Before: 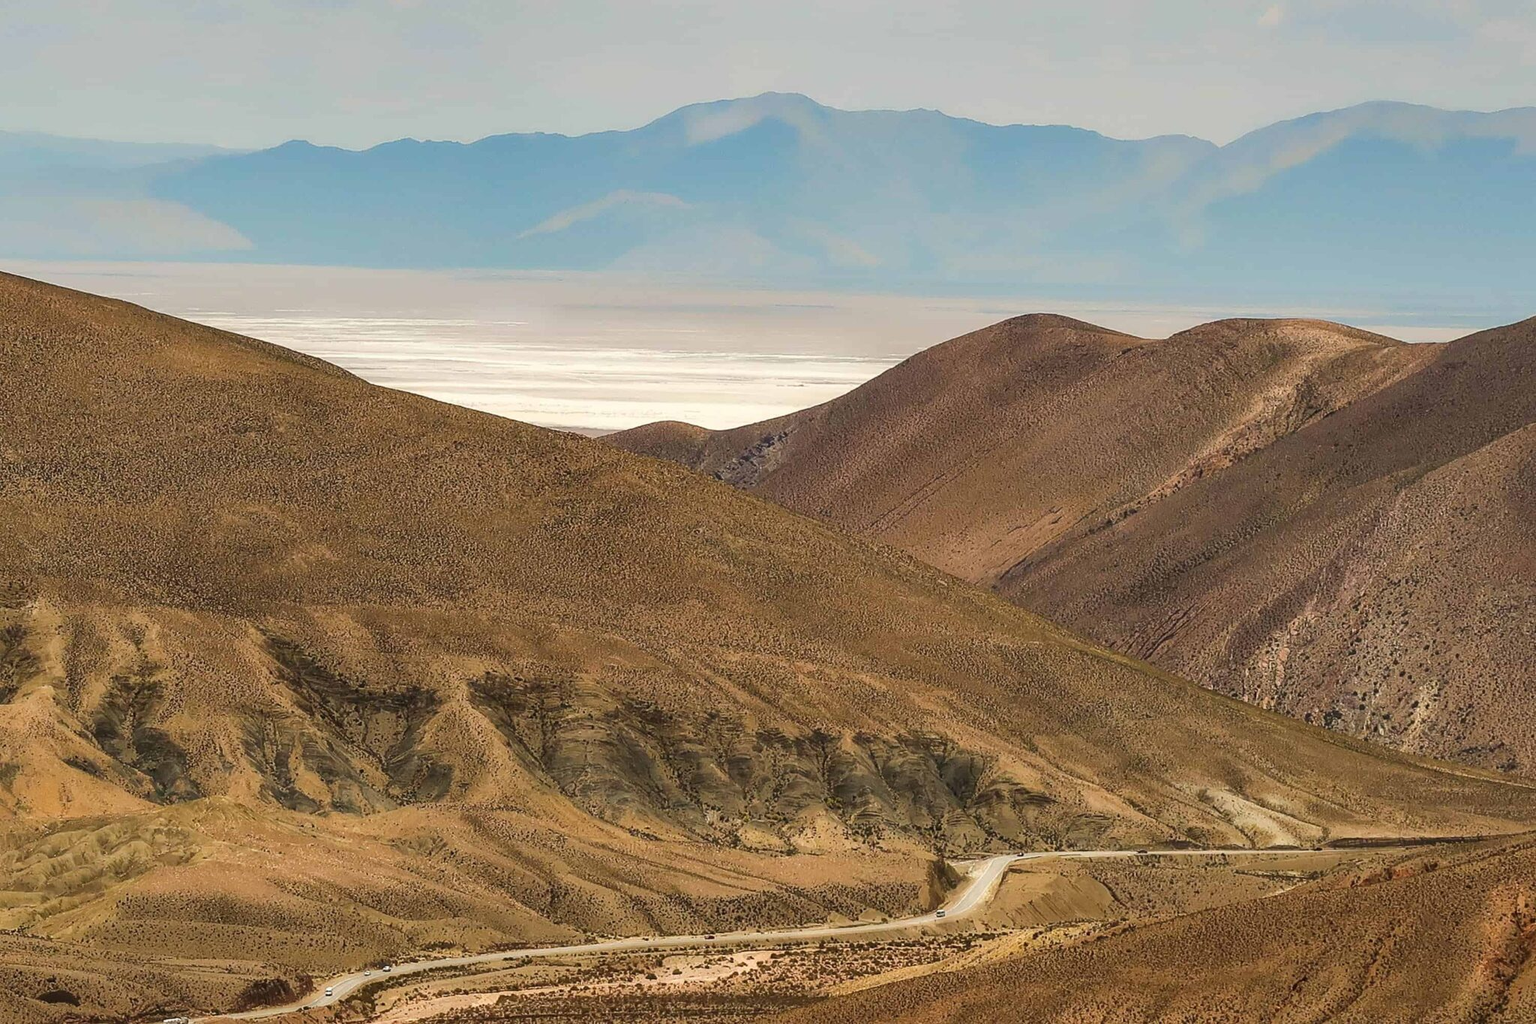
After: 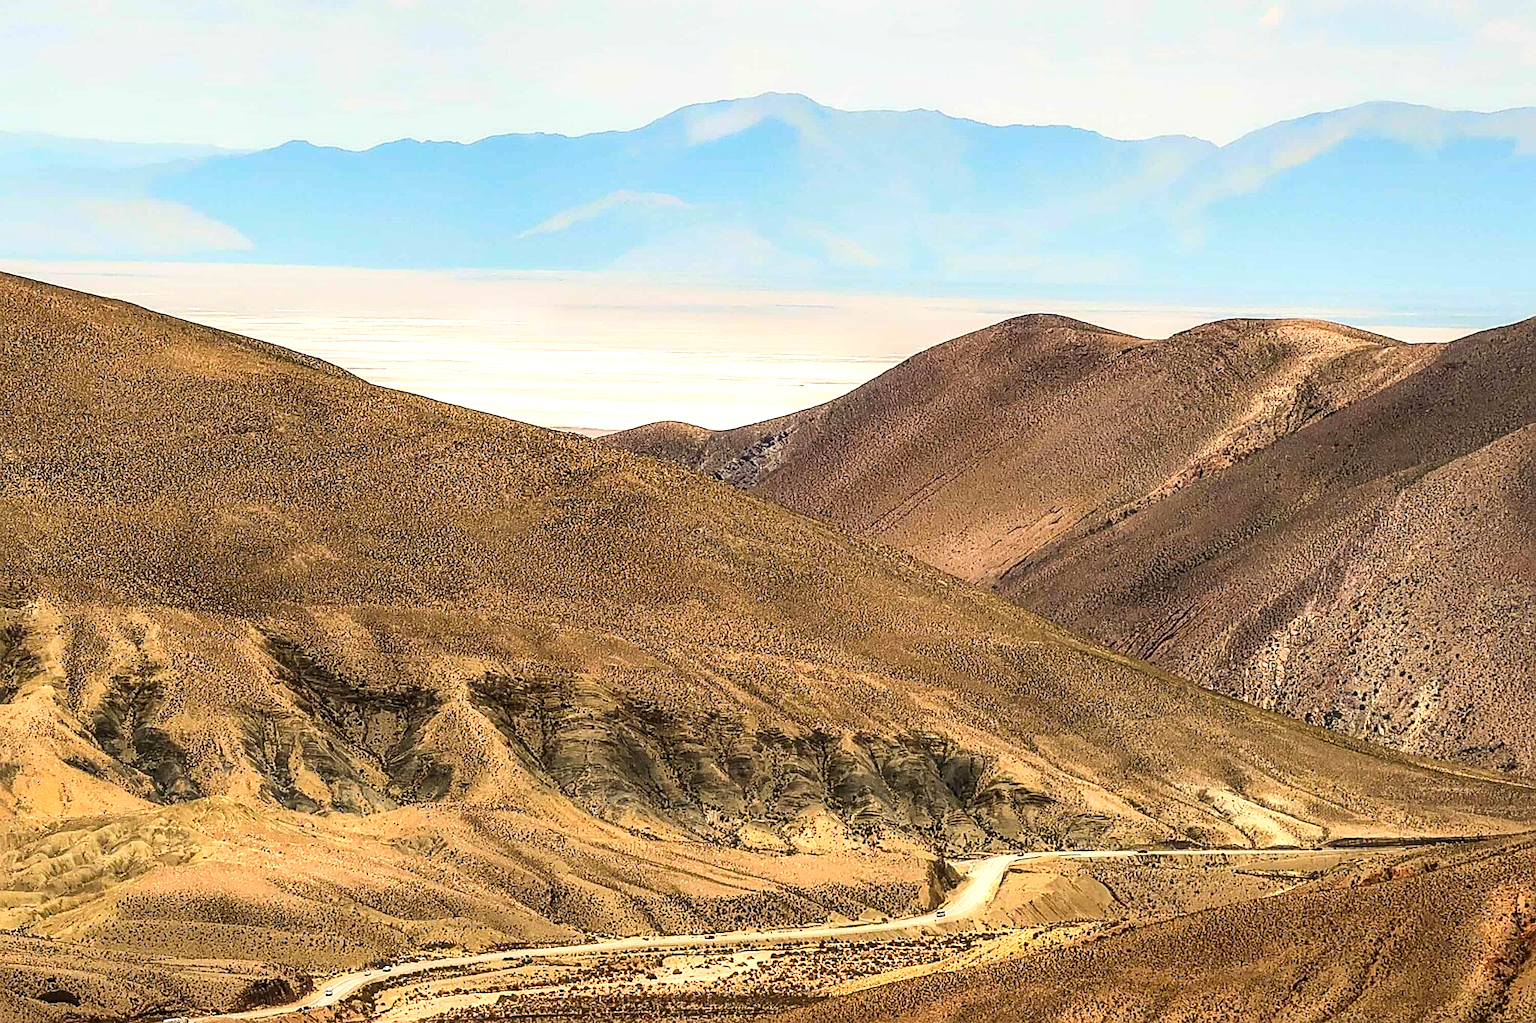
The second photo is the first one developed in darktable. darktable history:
local contrast: detail 130%
sharpen: radius 2.777
tone equalizer: -8 EV -0.724 EV, -7 EV -0.726 EV, -6 EV -0.581 EV, -5 EV -0.362 EV, -3 EV 0.399 EV, -2 EV 0.6 EV, -1 EV 0.696 EV, +0 EV 0.742 EV, smoothing diameter 2.13%, edges refinement/feathering 20.81, mask exposure compensation -1.57 EV, filter diffusion 5
contrast brightness saturation: contrast 0.197, brightness 0.162, saturation 0.217
